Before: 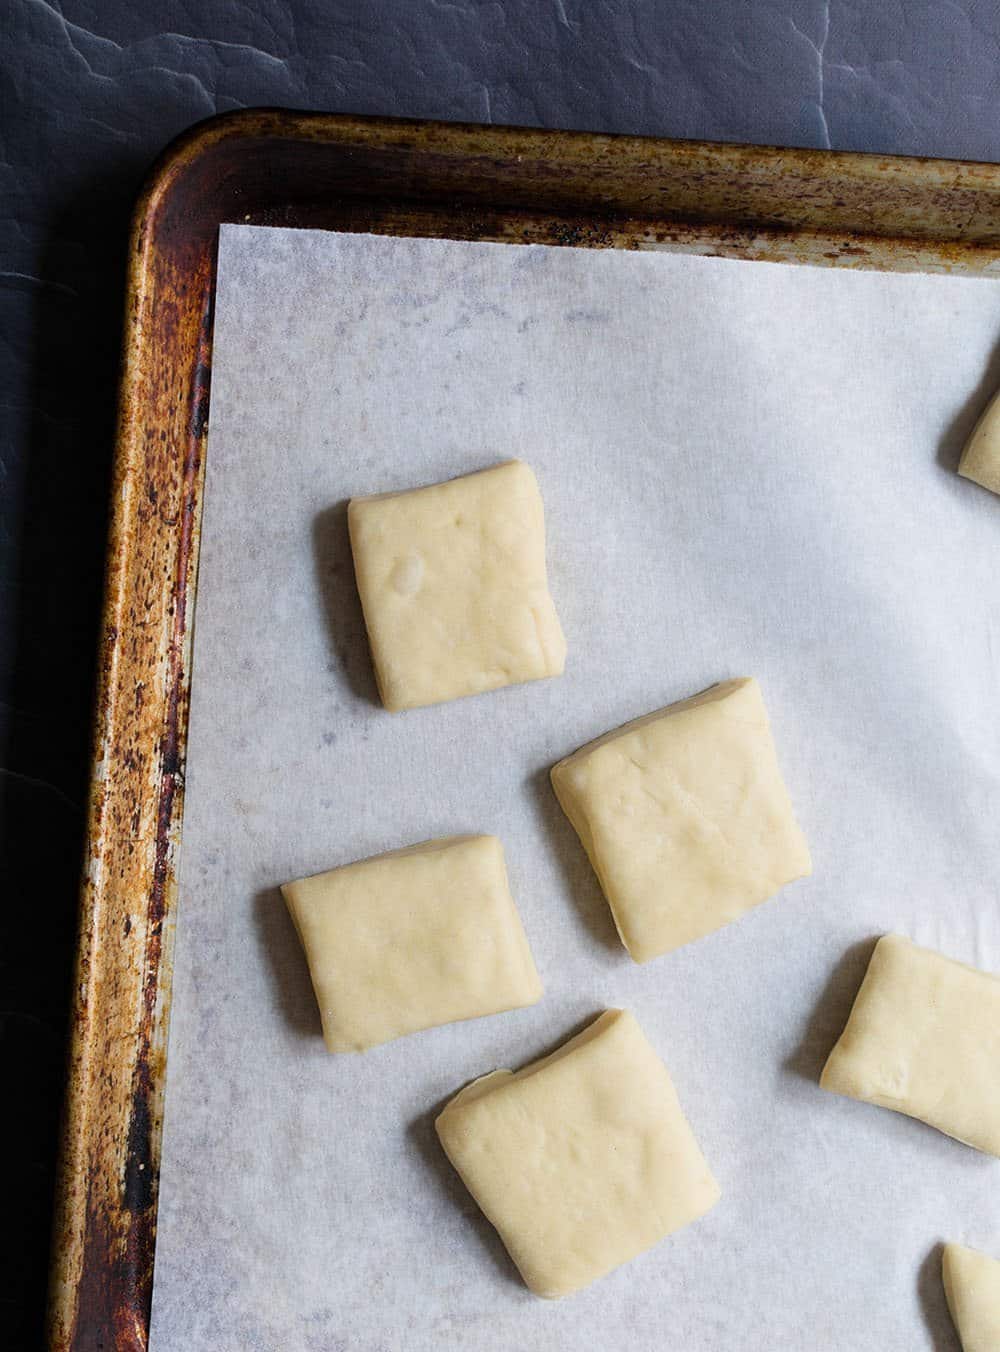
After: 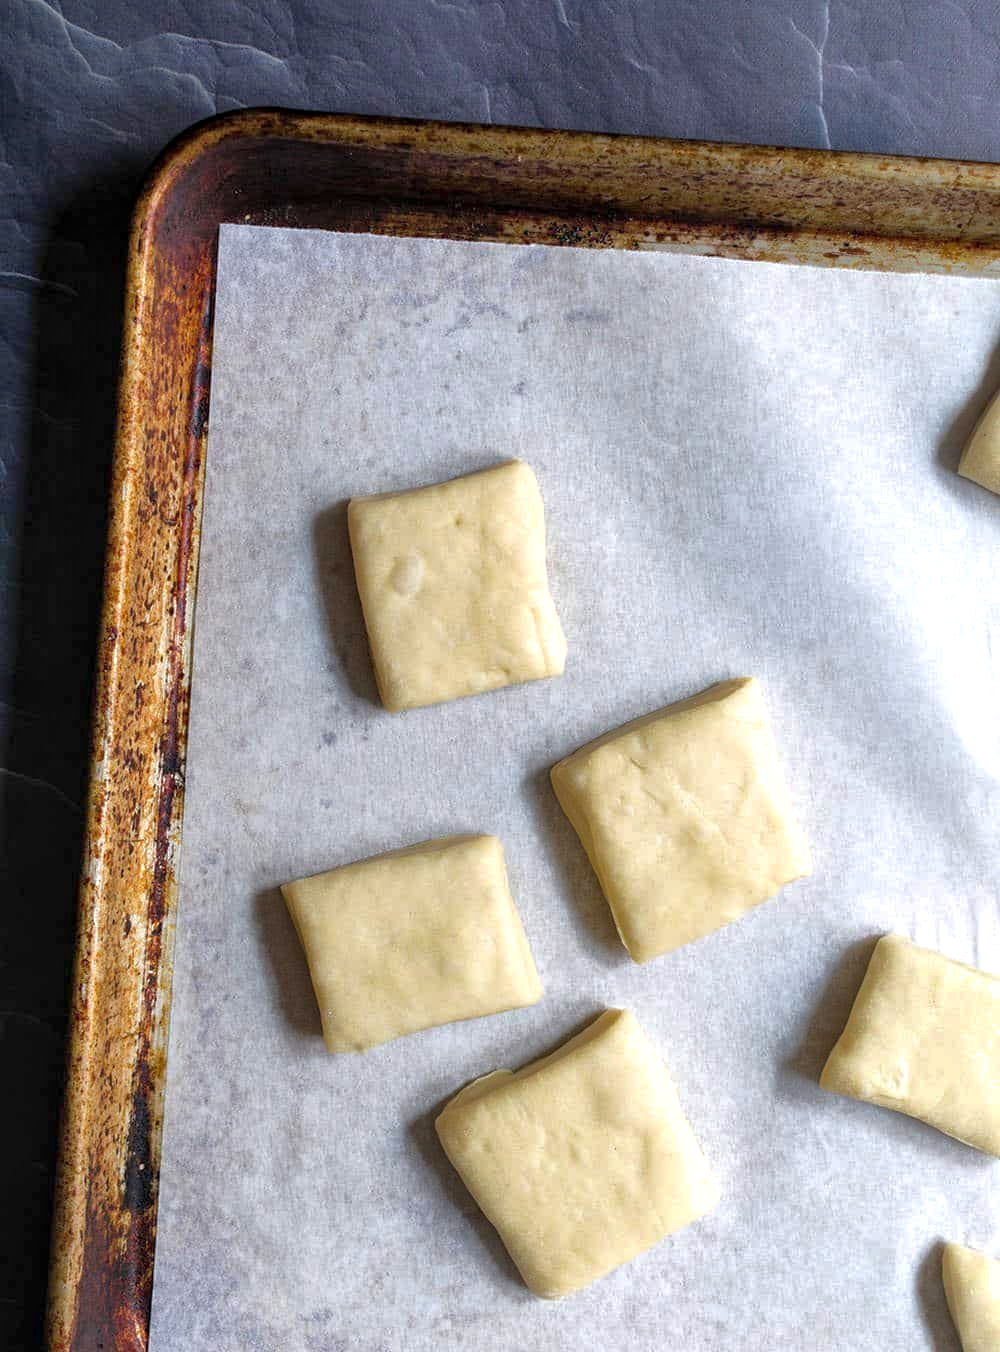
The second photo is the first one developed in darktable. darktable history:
exposure: exposure 0.376 EV, compensate exposure bias true, compensate highlight preservation false
shadows and highlights: on, module defaults
local contrast: on, module defaults
